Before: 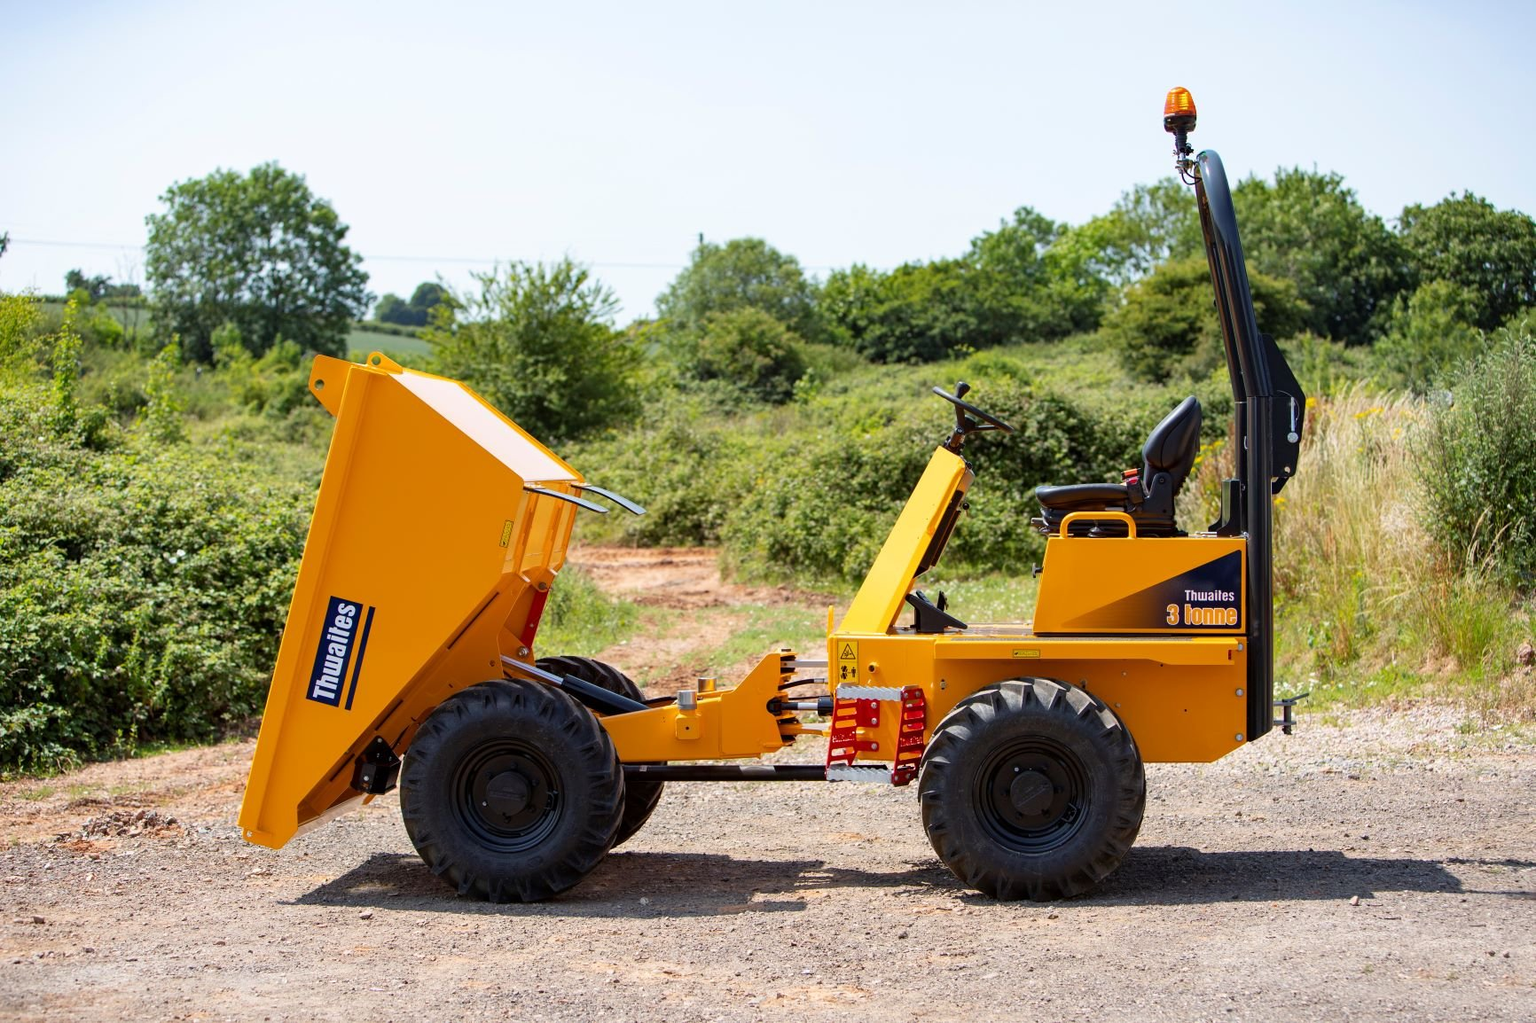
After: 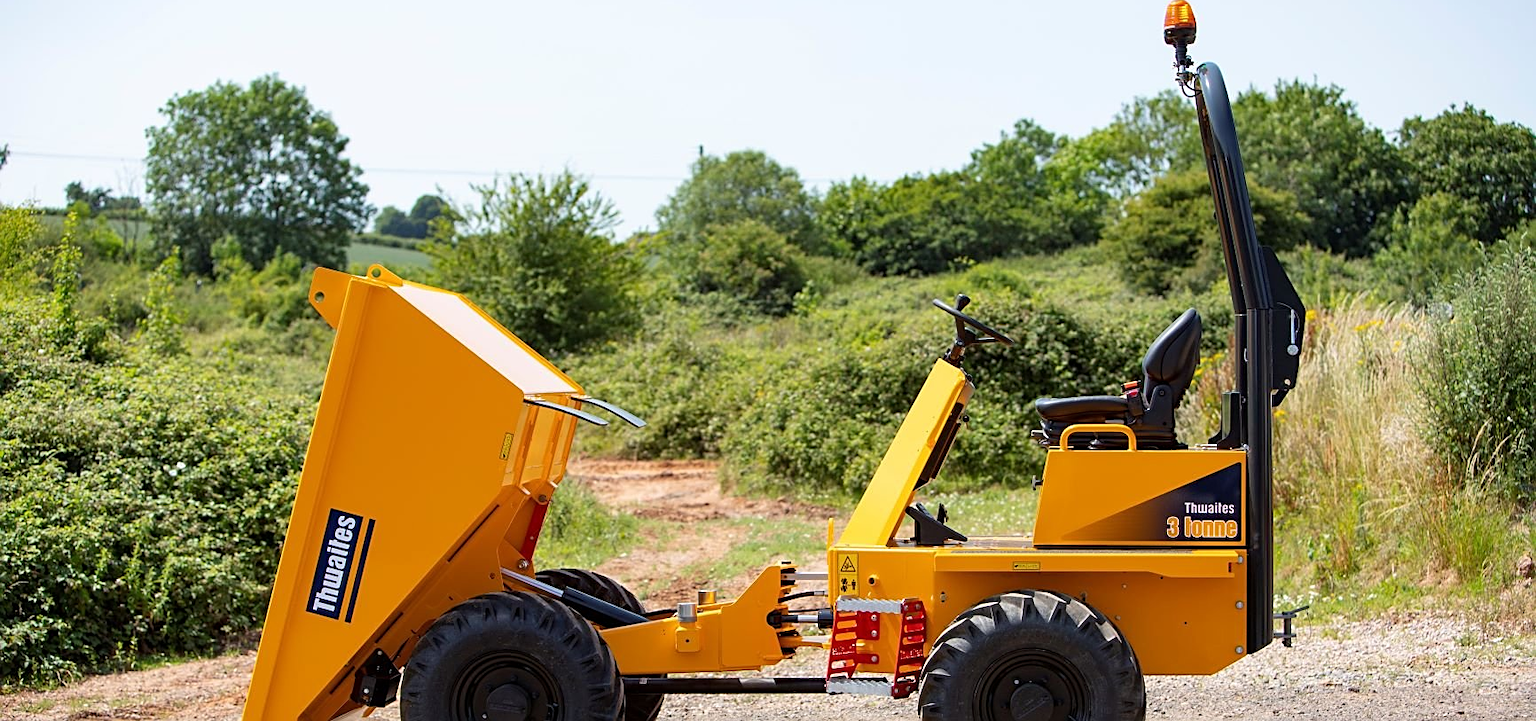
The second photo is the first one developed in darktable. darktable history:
sharpen: on, module defaults
crop and rotate: top 8.65%, bottom 20.746%
